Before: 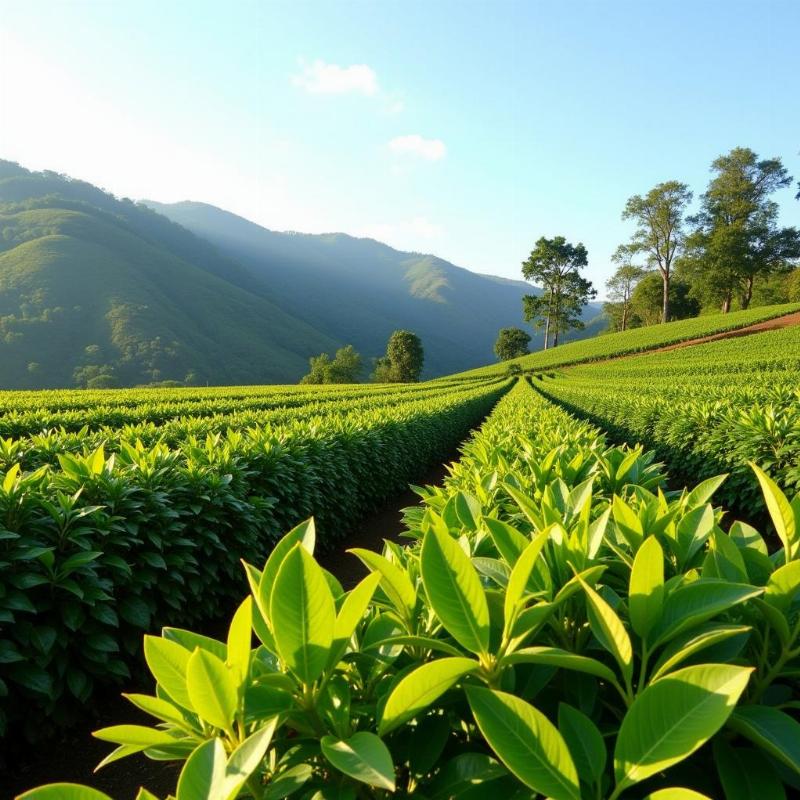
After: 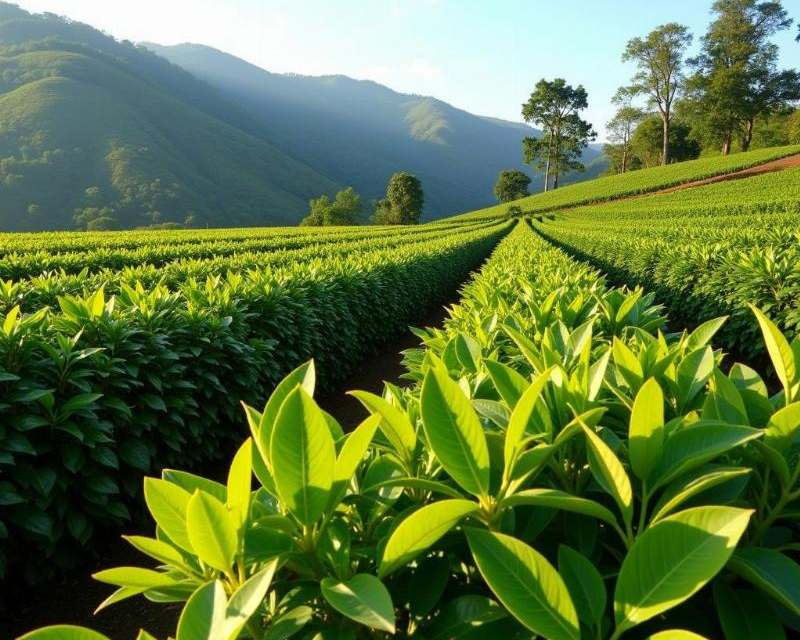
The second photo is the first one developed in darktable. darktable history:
tone equalizer: on, module defaults
crop and rotate: top 19.998%
